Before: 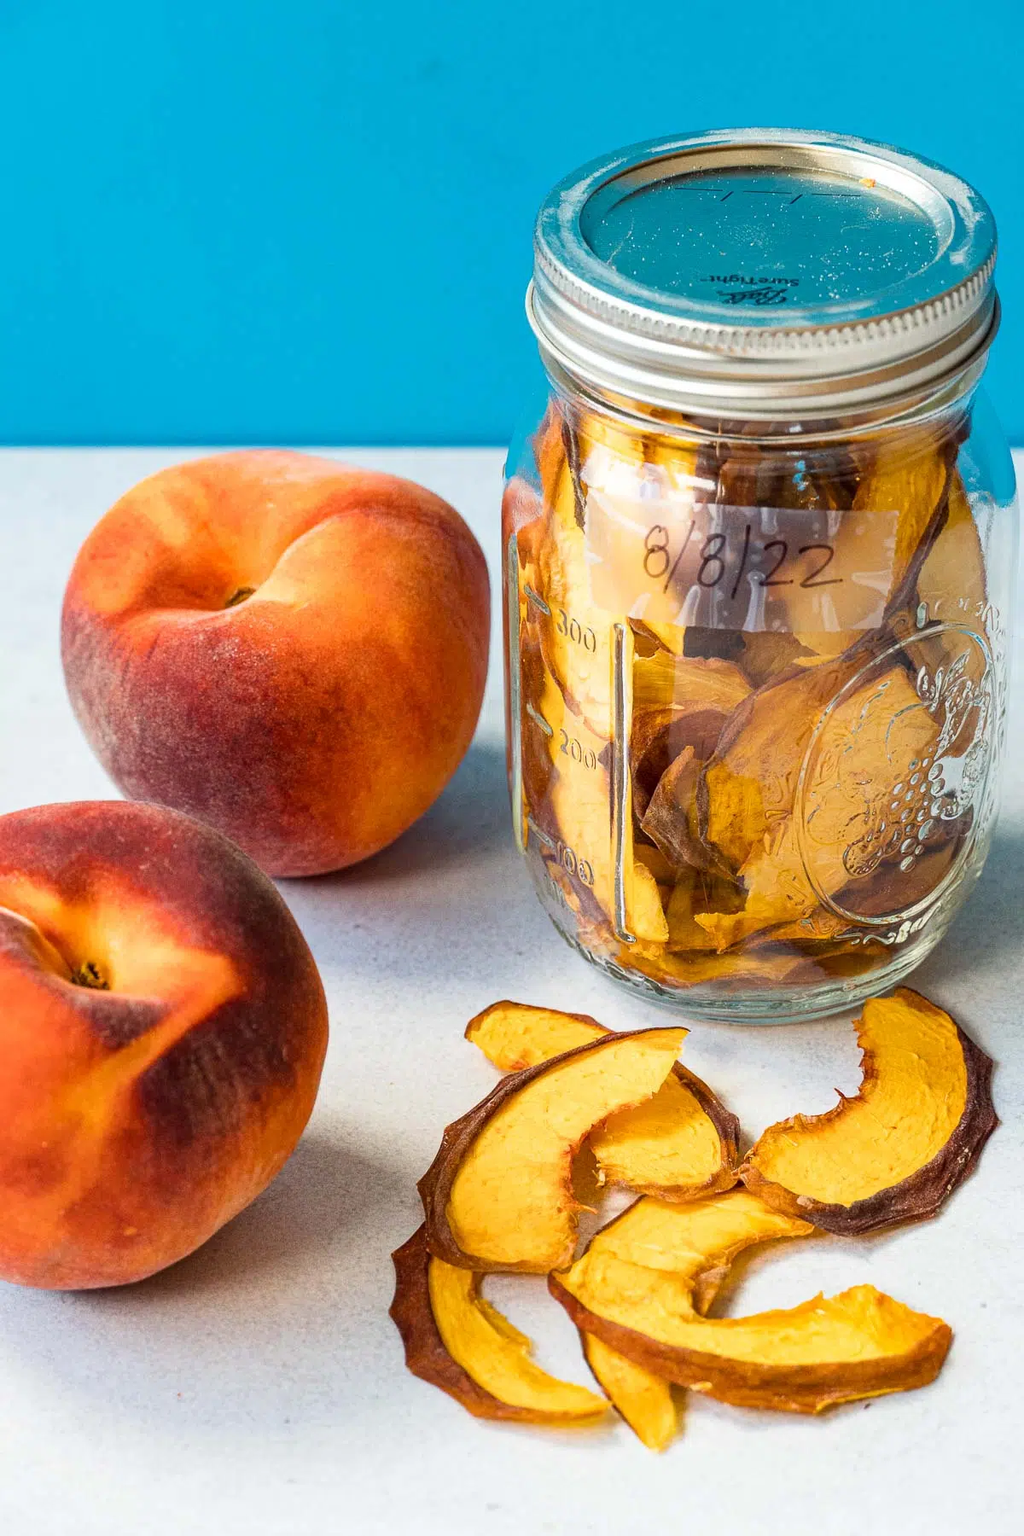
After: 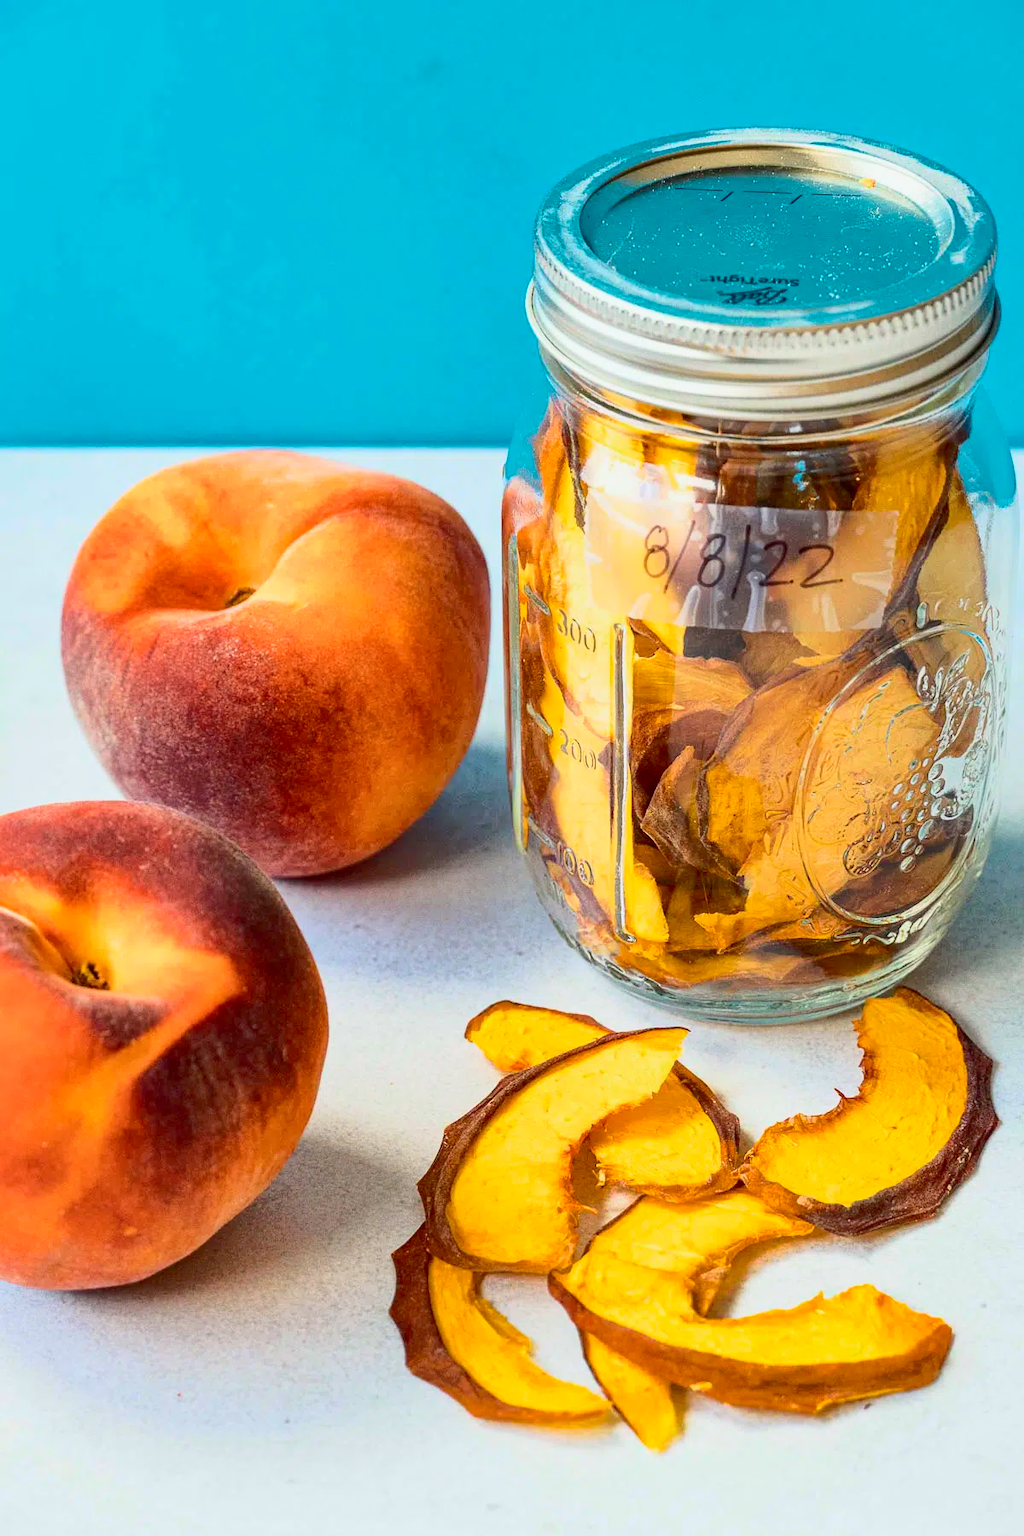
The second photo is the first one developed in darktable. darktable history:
tone curve: curves: ch0 [(0, 0) (0.114, 0.083) (0.303, 0.285) (0.447, 0.51) (0.602, 0.697) (0.772, 0.866) (0.999, 0.978)]; ch1 [(0, 0) (0.389, 0.352) (0.458, 0.433) (0.486, 0.474) (0.509, 0.505) (0.535, 0.528) (0.57, 0.579) (0.696, 0.706) (1, 1)]; ch2 [(0, 0) (0.369, 0.388) (0.449, 0.431) (0.501, 0.5) (0.528, 0.527) (0.589, 0.608) (0.697, 0.721) (1, 1)], color space Lab, independent channels, preserve colors none
shadows and highlights: on, module defaults
